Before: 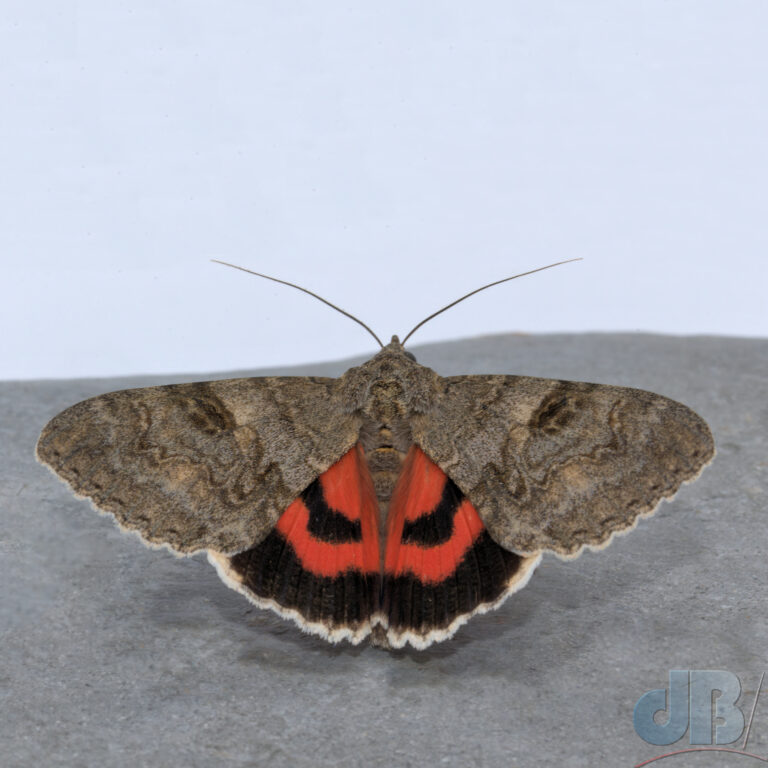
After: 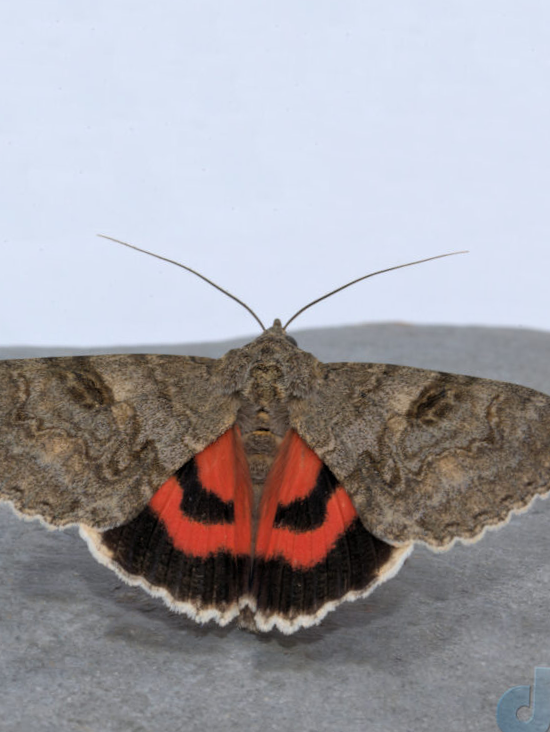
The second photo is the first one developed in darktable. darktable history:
crop and rotate: angle -2.83°, left 14.098%, top 0.03%, right 10.805%, bottom 0.017%
